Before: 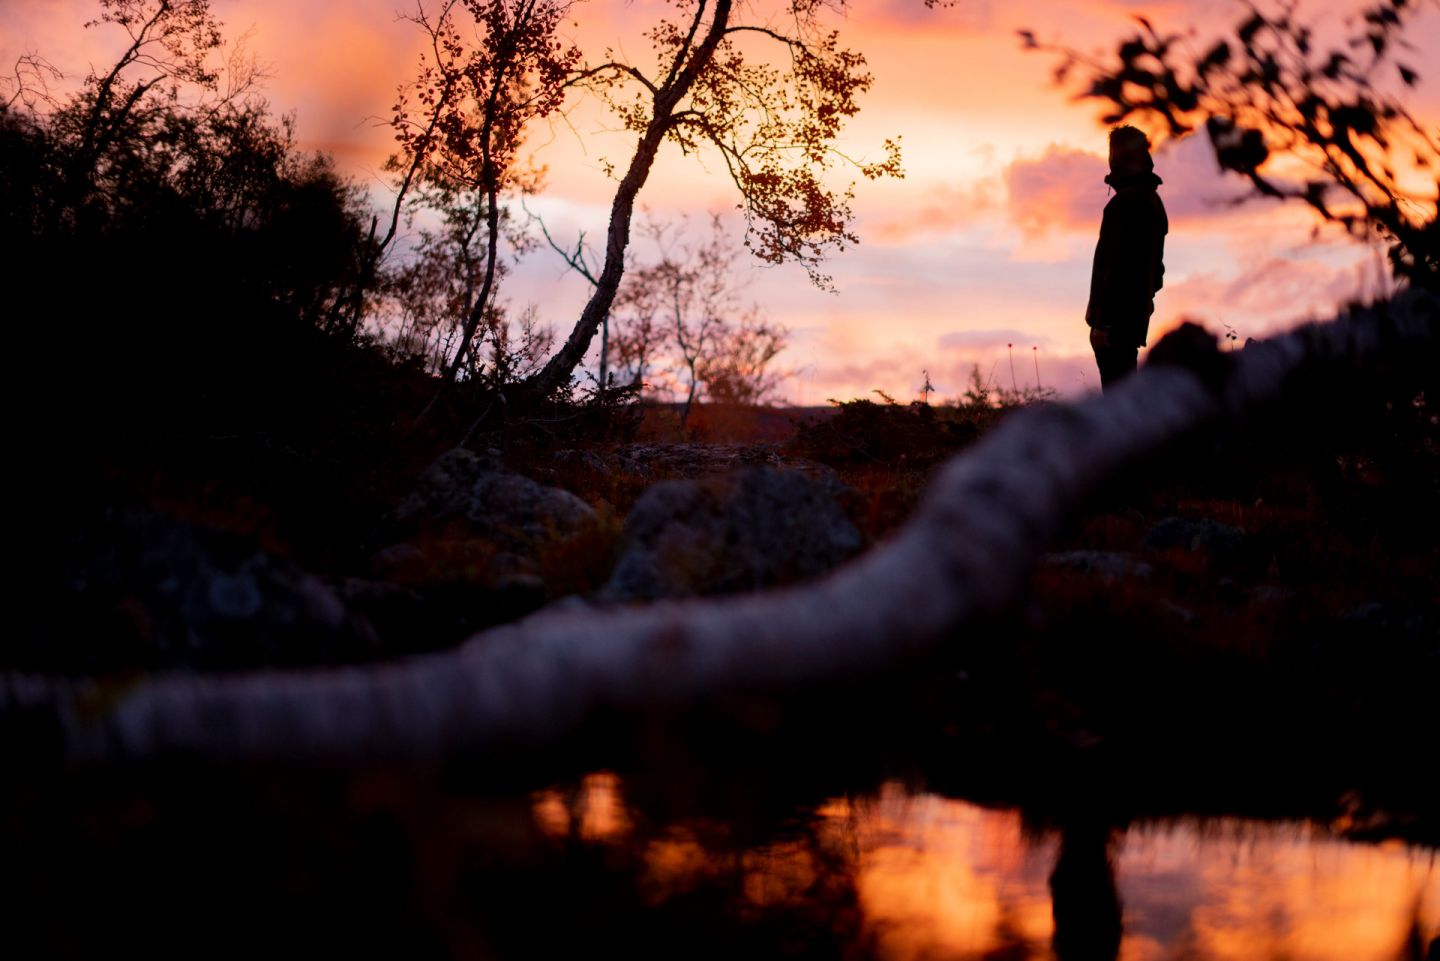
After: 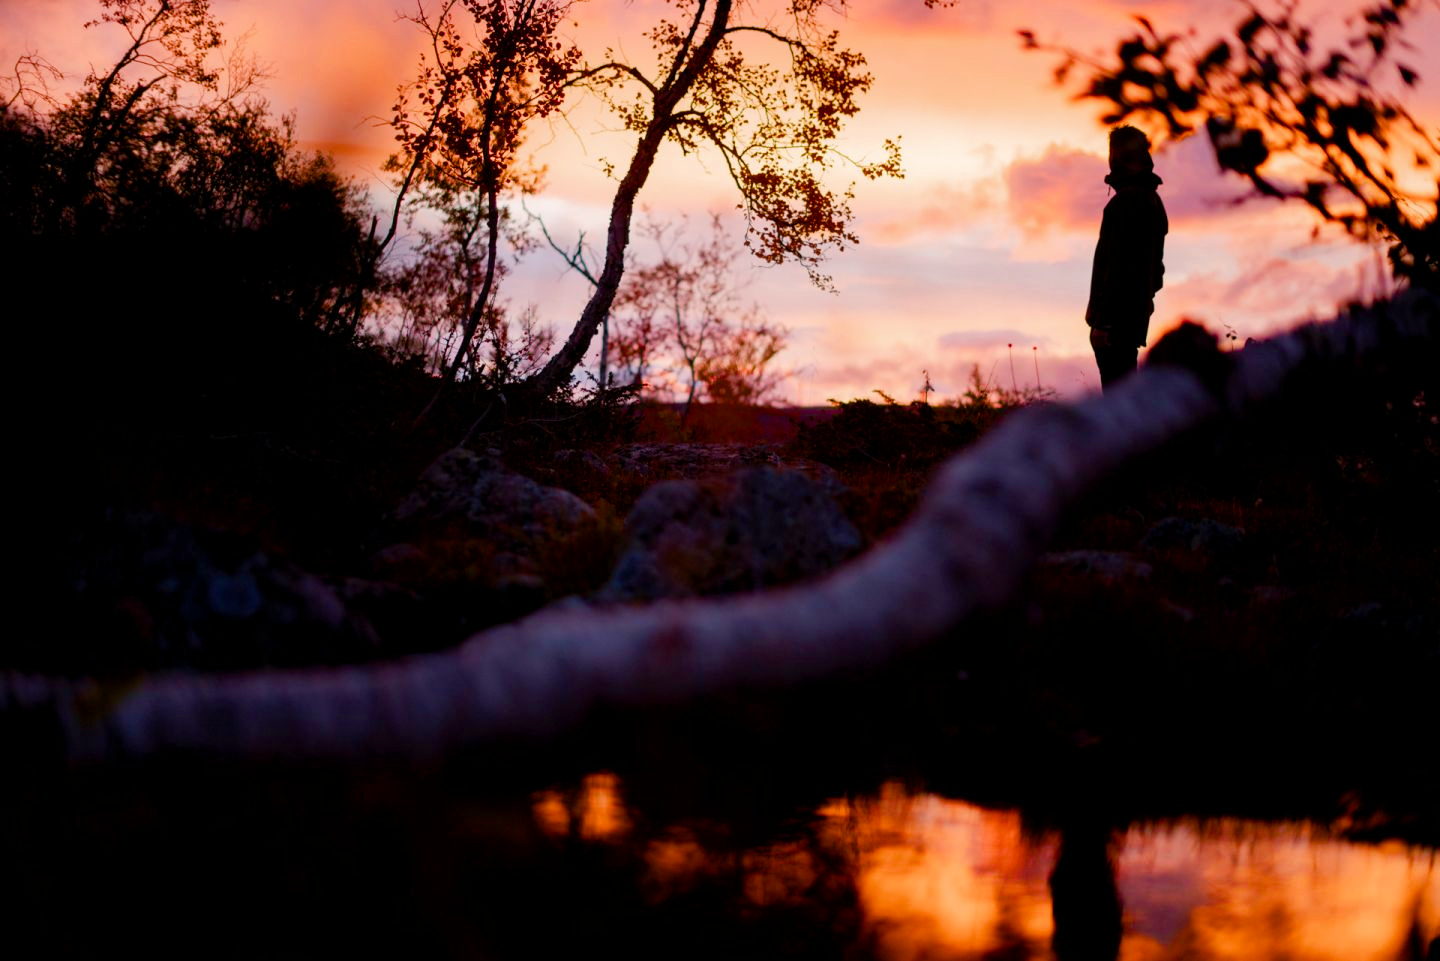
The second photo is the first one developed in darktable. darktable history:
color balance rgb: power › chroma 0.247%, power › hue 60.7°, linear chroma grading › global chroma 15.021%, perceptual saturation grading › global saturation 0.776%, perceptual saturation grading › highlights -29.074%, perceptual saturation grading › mid-tones 29.672%, perceptual saturation grading › shadows 58.979%
